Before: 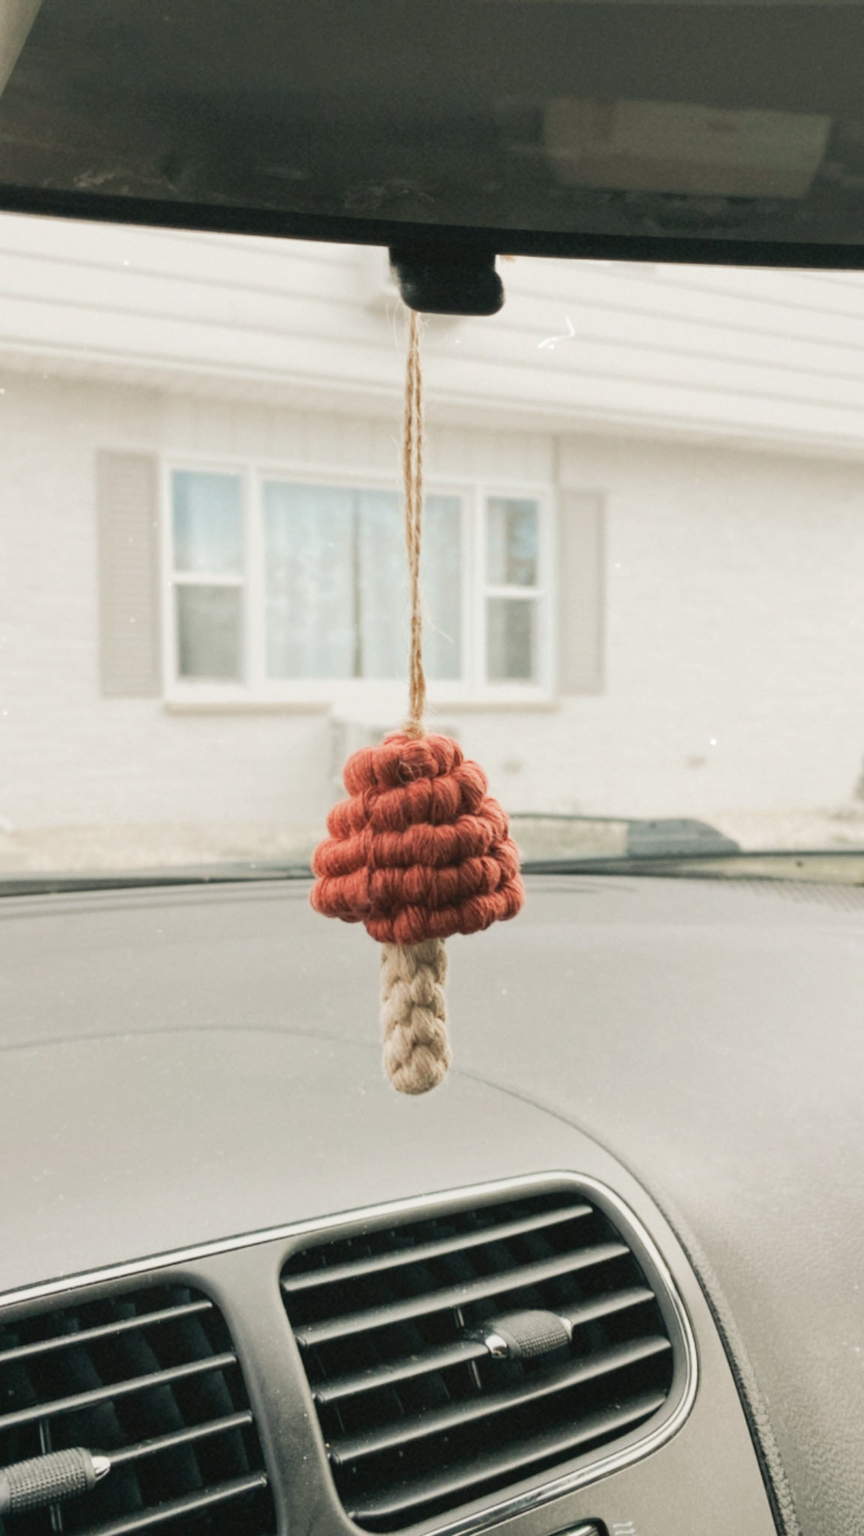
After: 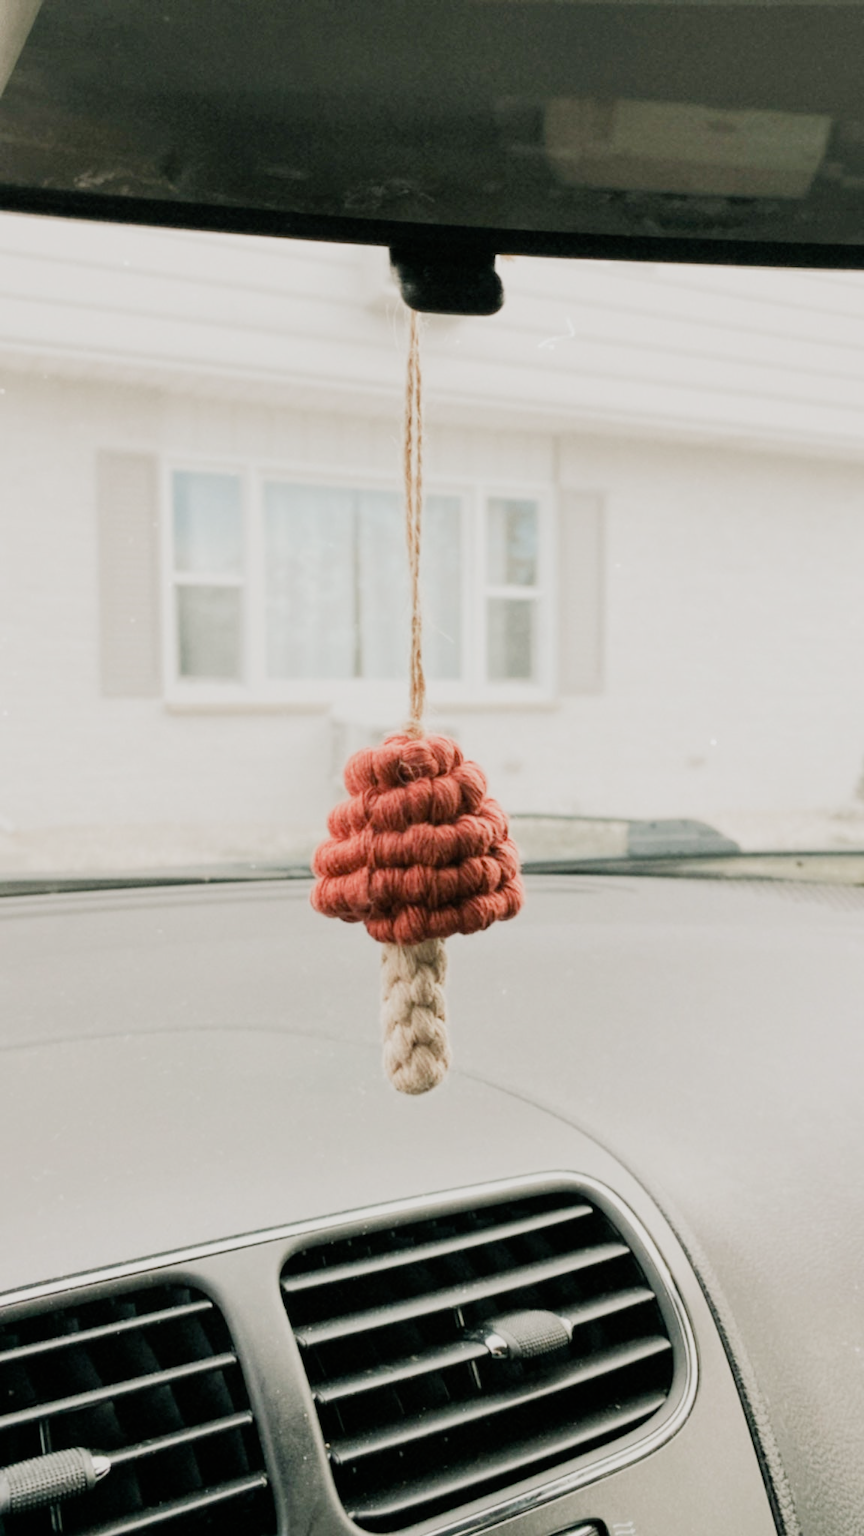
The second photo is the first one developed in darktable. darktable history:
exposure: exposure 0.29 EV, compensate highlight preservation false
color balance rgb: shadows lift › chroma 1%, shadows lift › hue 113°, highlights gain › chroma 0.2%, highlights gain › hue 333°, perceptual saturation grading › global saturation 20%, perceptual saturation grading › highlights -50%, perceptual saturation grading › shadows 25%, contrast -20%
filmic rgb: black relative exposure -5 EV, white relative exposure 3.5 EV, hardness 3.19, contrast 1.4, highlights saturation mix -50%
